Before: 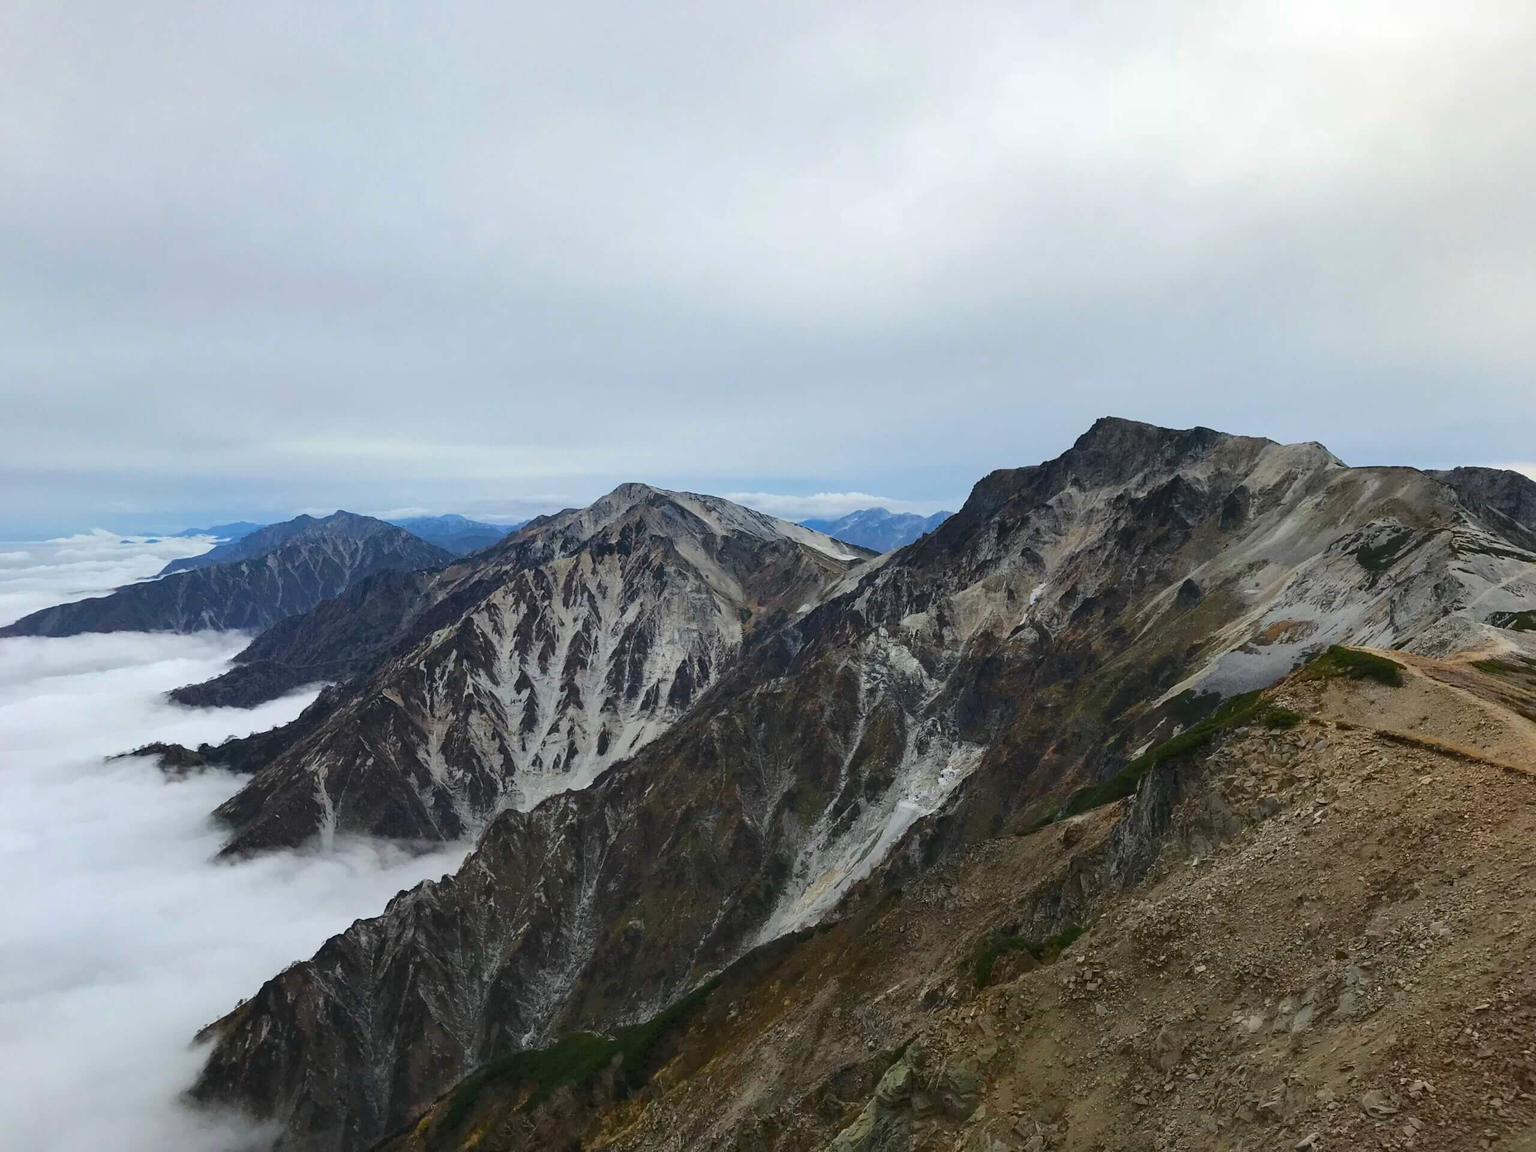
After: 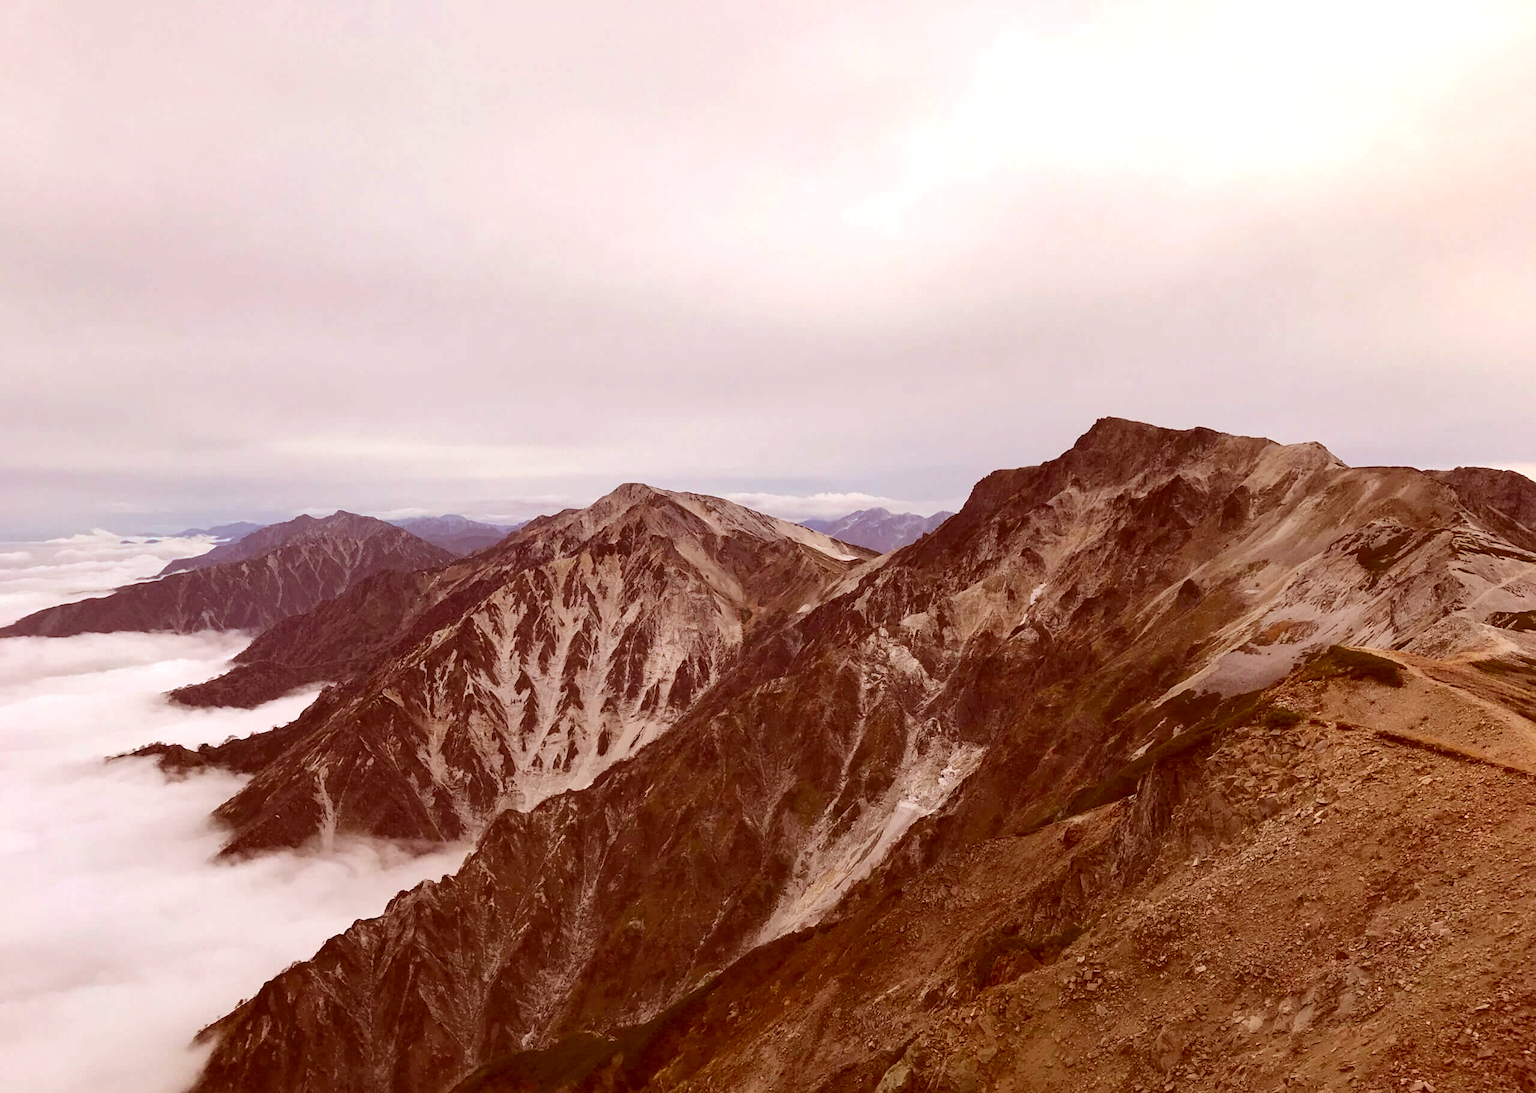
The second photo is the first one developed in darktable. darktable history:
color correction: highlights a* 9.03, highlights b* 8.71, shadows a* 40, shadows b* 40, saturation 0.8
crop and rotate: top 0%, bottom 5.097%
exposure: exposure 0.3 EV, compensate highlight preservation false
